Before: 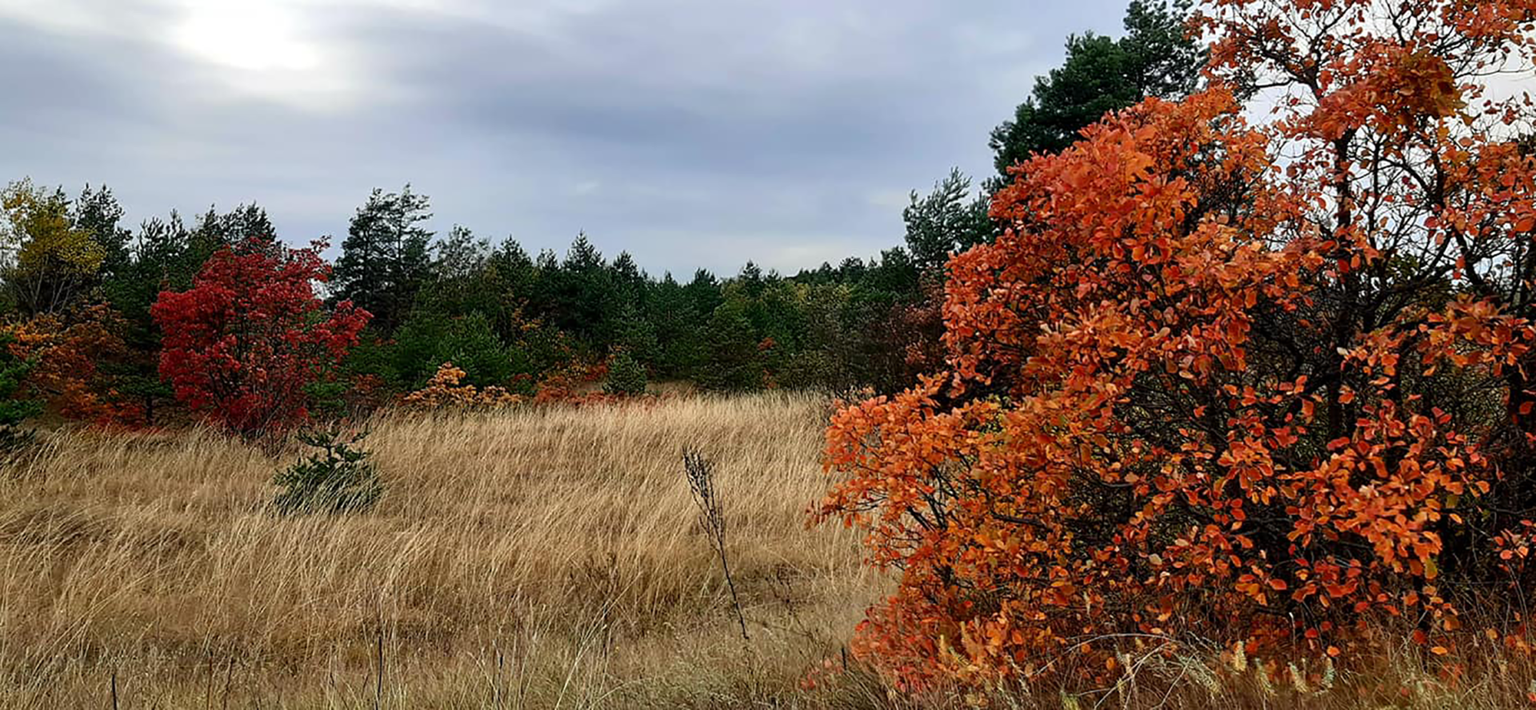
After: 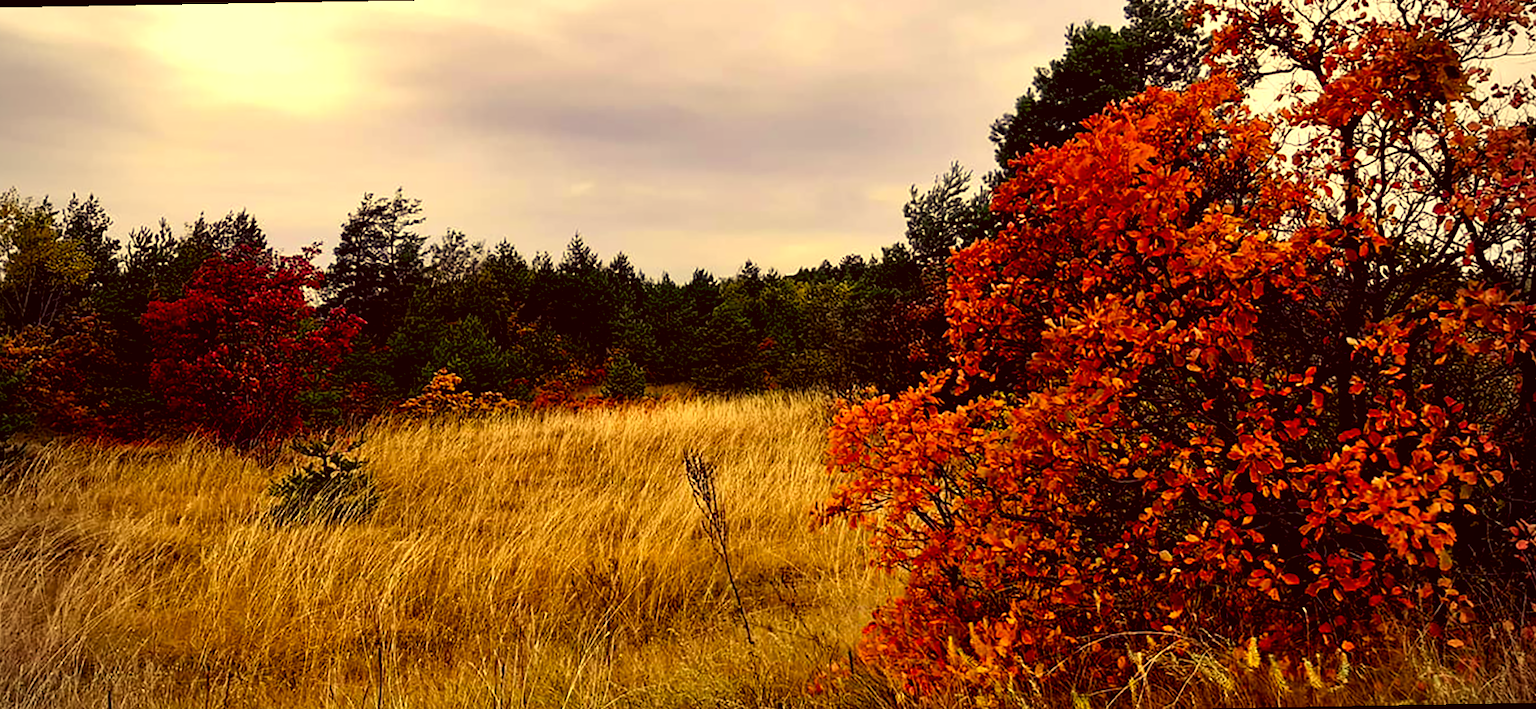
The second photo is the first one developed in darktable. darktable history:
rotate and perspective: rotation -1°, crop left 0.011, crop right 0.989, crop top 0.025, crop bottom 0.975
color correction: highlights a* 10.12, highlights b* 39.04, shadows a* 14.62, shadows b* 3.37
color balance rgb: shadows lift › luminance -21.66%, shadows lift › chroma 6.57%, shadows lift › hue 270°, power › chroma 0.68%, power › hue 60°, highlights gain › luminance 6.08%, highlights gain › chroma 1.33%, highlights gain › hue 90°, global offset › luminance -0.87%, perceptual saturation grading › global saturation 26.86%, perceptual saturation grading › highlights -28.39%, perceptual saturation grading › mid-tones 15.22%, perceptual saturation grading › shadows 33.98%, perceptual brilliance grading › highlights 10%, perceptual brilliance grading › mid-tones 5%
vignetting: fall-off radius 60.92%
